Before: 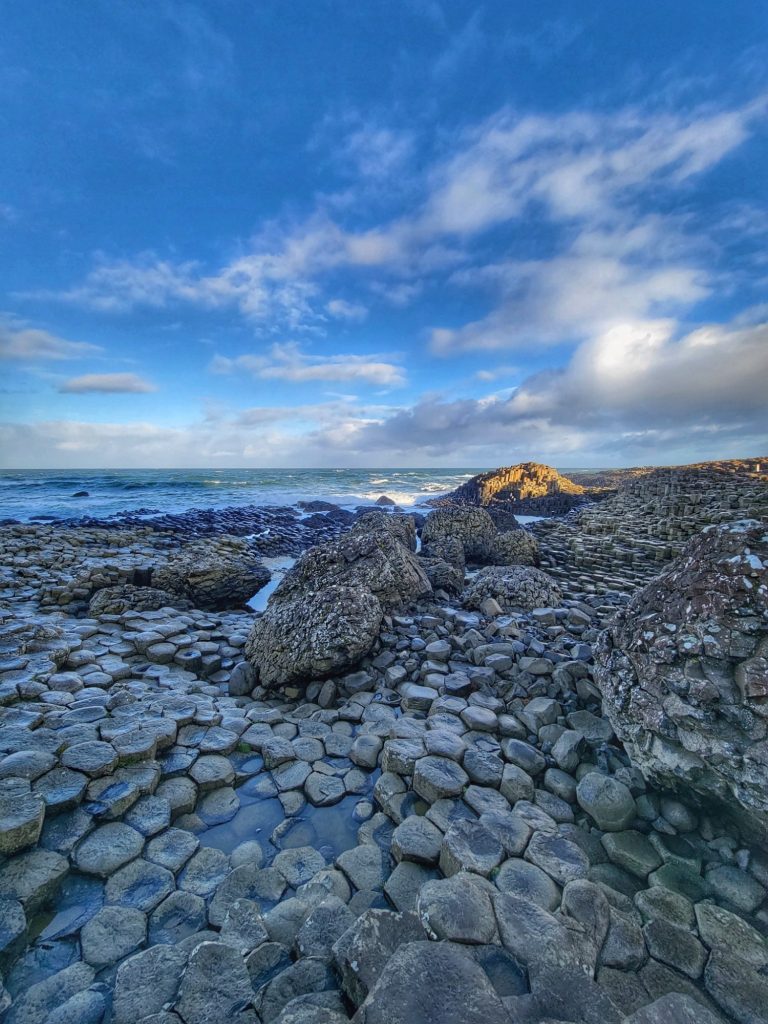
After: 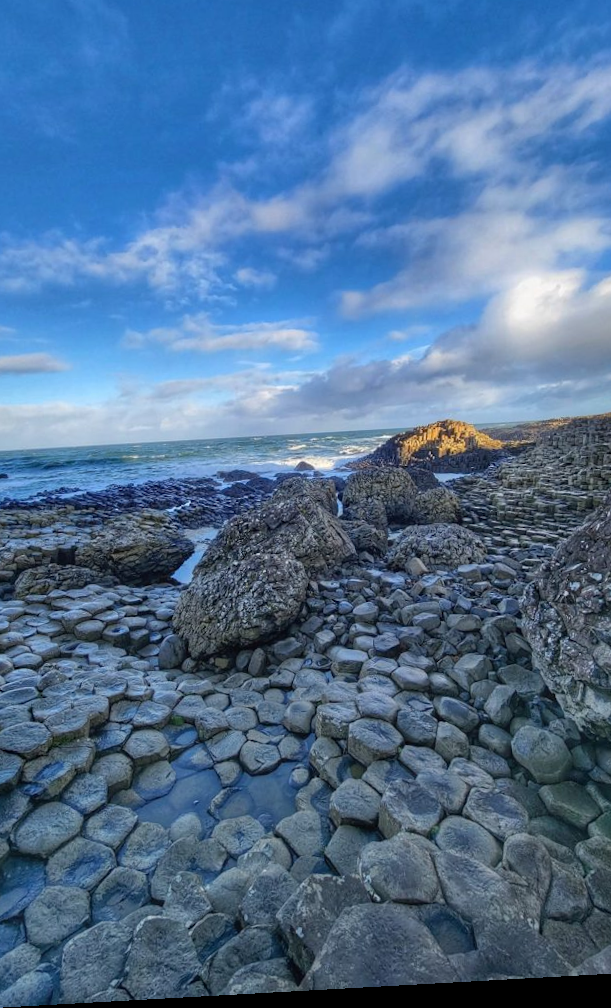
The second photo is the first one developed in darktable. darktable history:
tone equalizer: on, module defaults
crop and rotate: left 13.15%, top 5.251%, right 12.609%
bloom: size 13.65%, threshold 98.39%, strength 4.82%
rotate and perspective: rotation -3.18°, automatic cropping off
